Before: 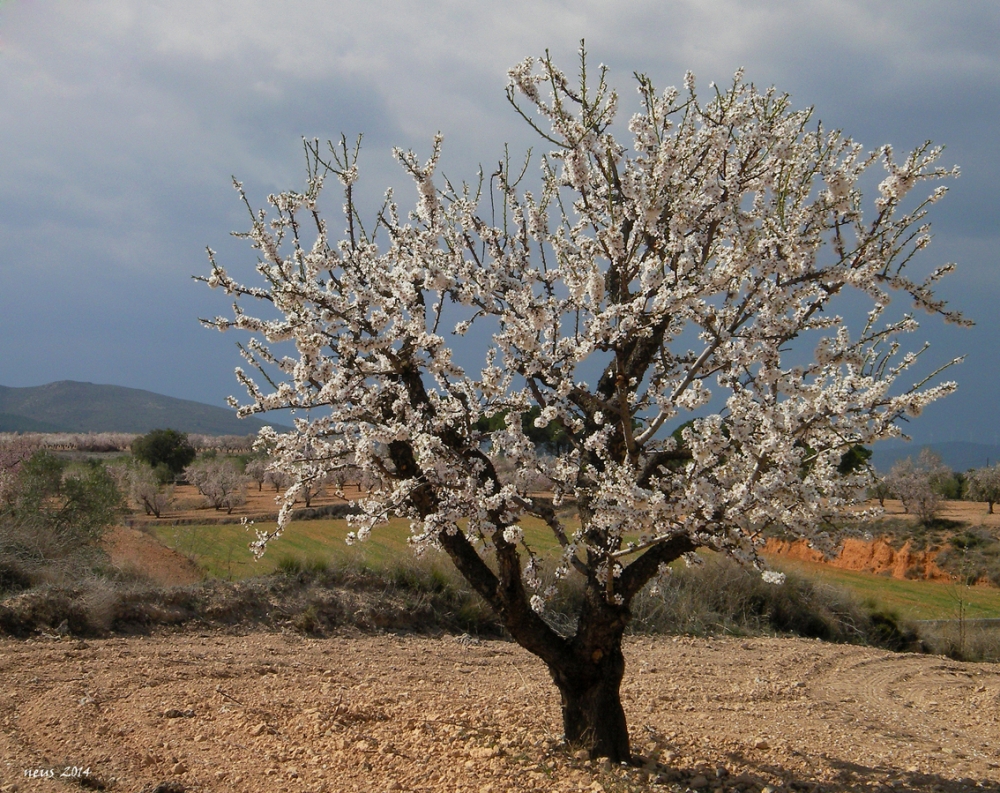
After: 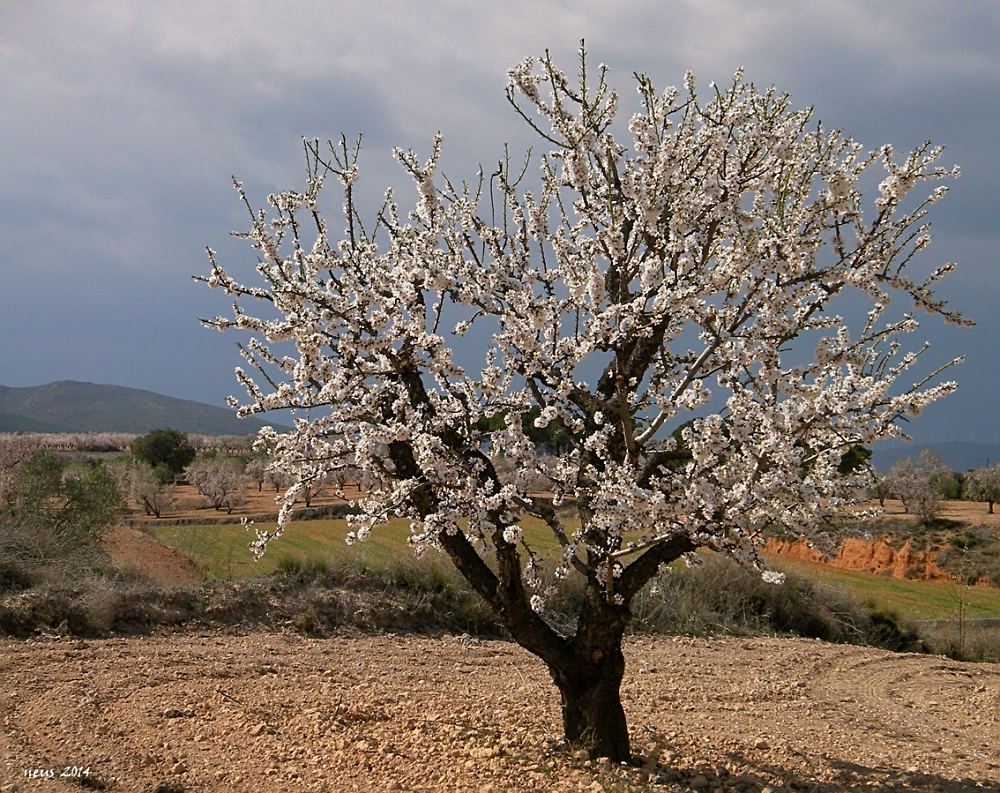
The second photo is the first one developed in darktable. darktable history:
color balance rgb: perceptual saturation grading › global saturation -0.143%
sharpen: on, module defaults
color correction: highlights a* 3.07, highlights b* -1.21, shadows a* -0.056, shadows b* 1.99, saturation 0.98
